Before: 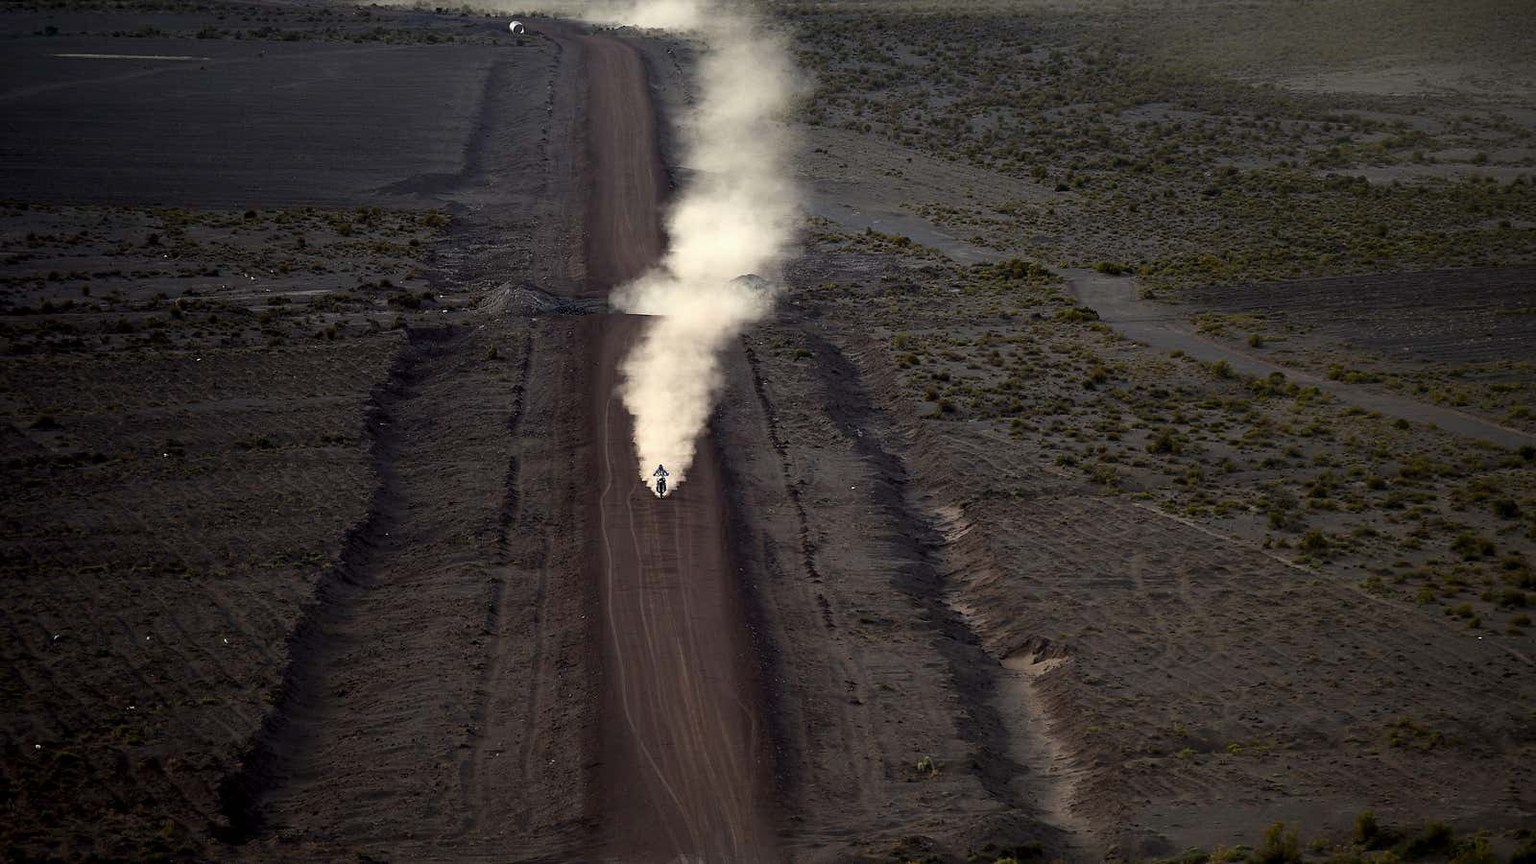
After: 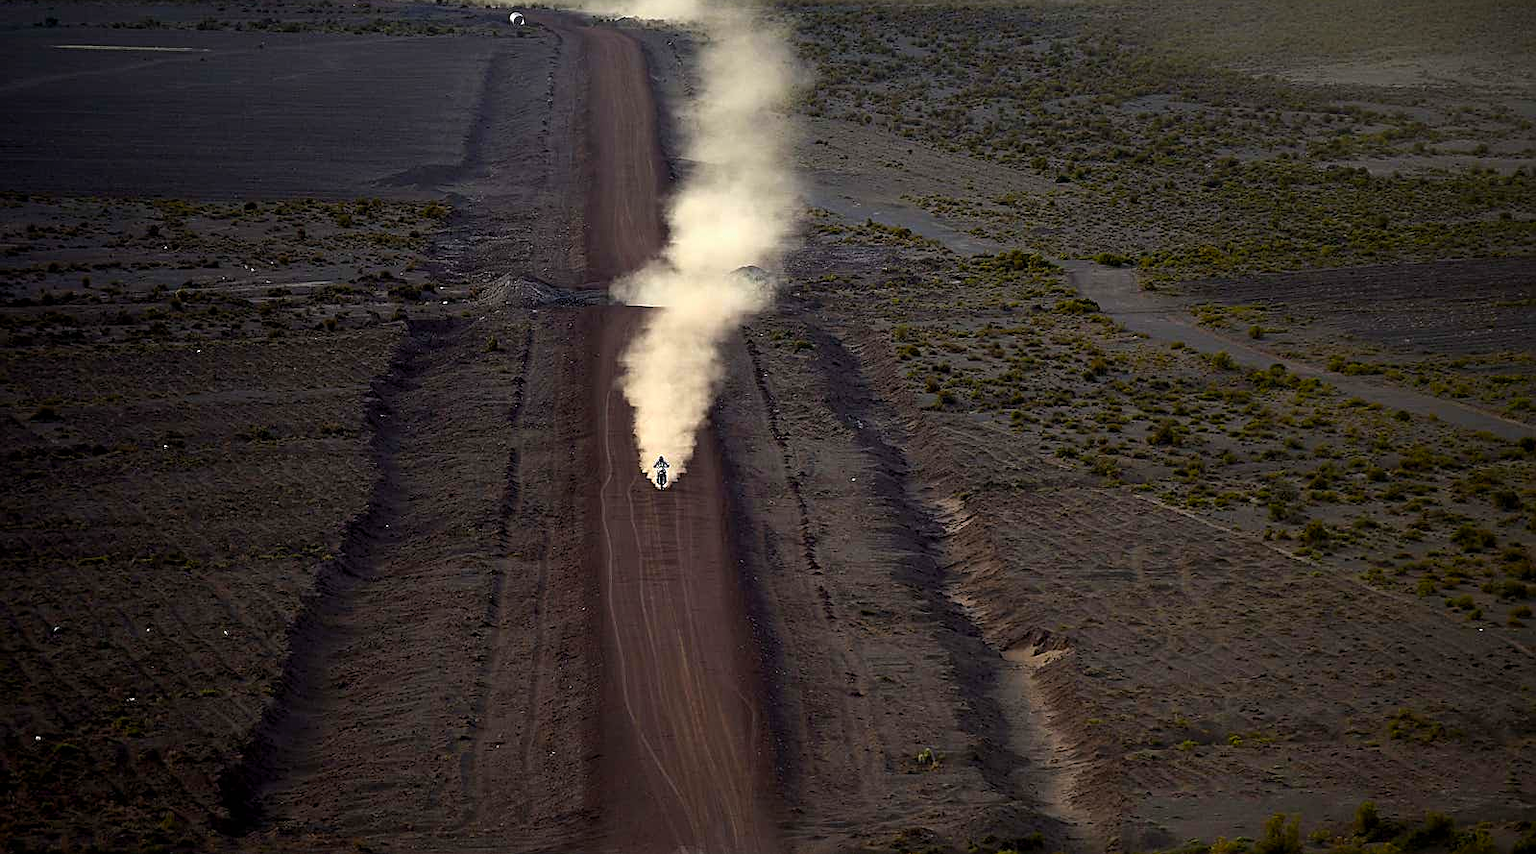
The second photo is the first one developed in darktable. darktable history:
crop: top 1.049%, right 0.001%
color balance rgb: linear chroma grading › global chroma 15%, perceptual saturation grading › global saturation 30%
sharpen: on, module defaults
